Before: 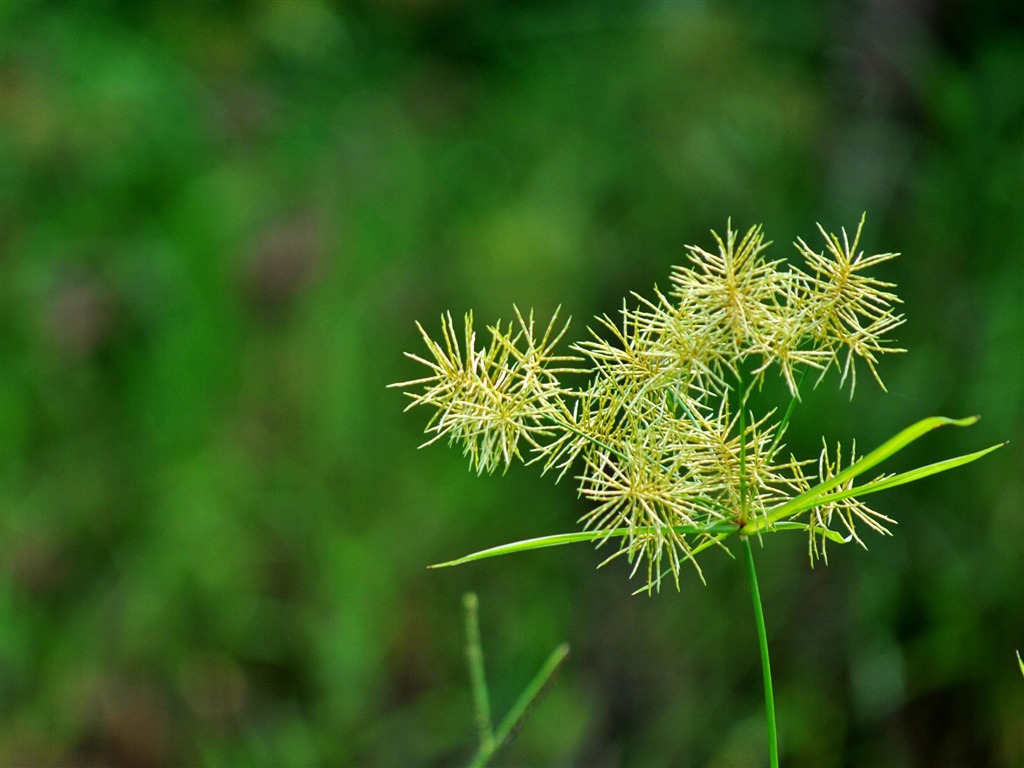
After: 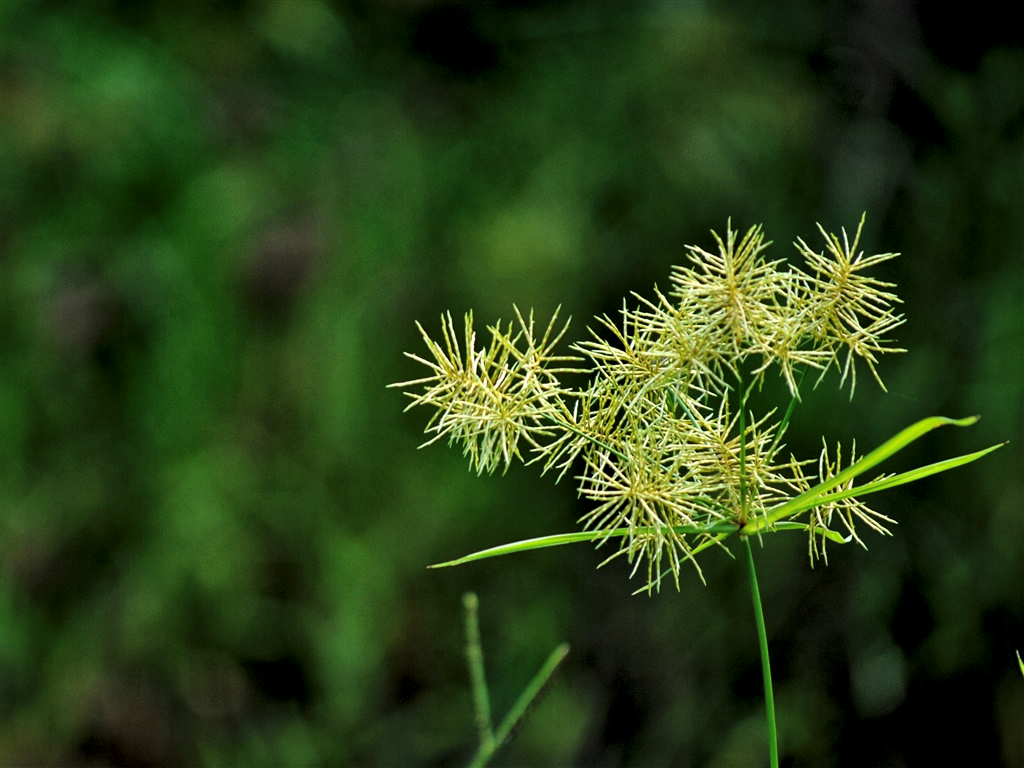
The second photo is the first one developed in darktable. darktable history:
levels: levels [0.116, 0.574, 1]
contrast brightness saturation: contrast 0.082, saturation 0.02
local contrast: mode bilateral grid, contrast 20, coarseness 50, detail 132%, midtone range 0.2
